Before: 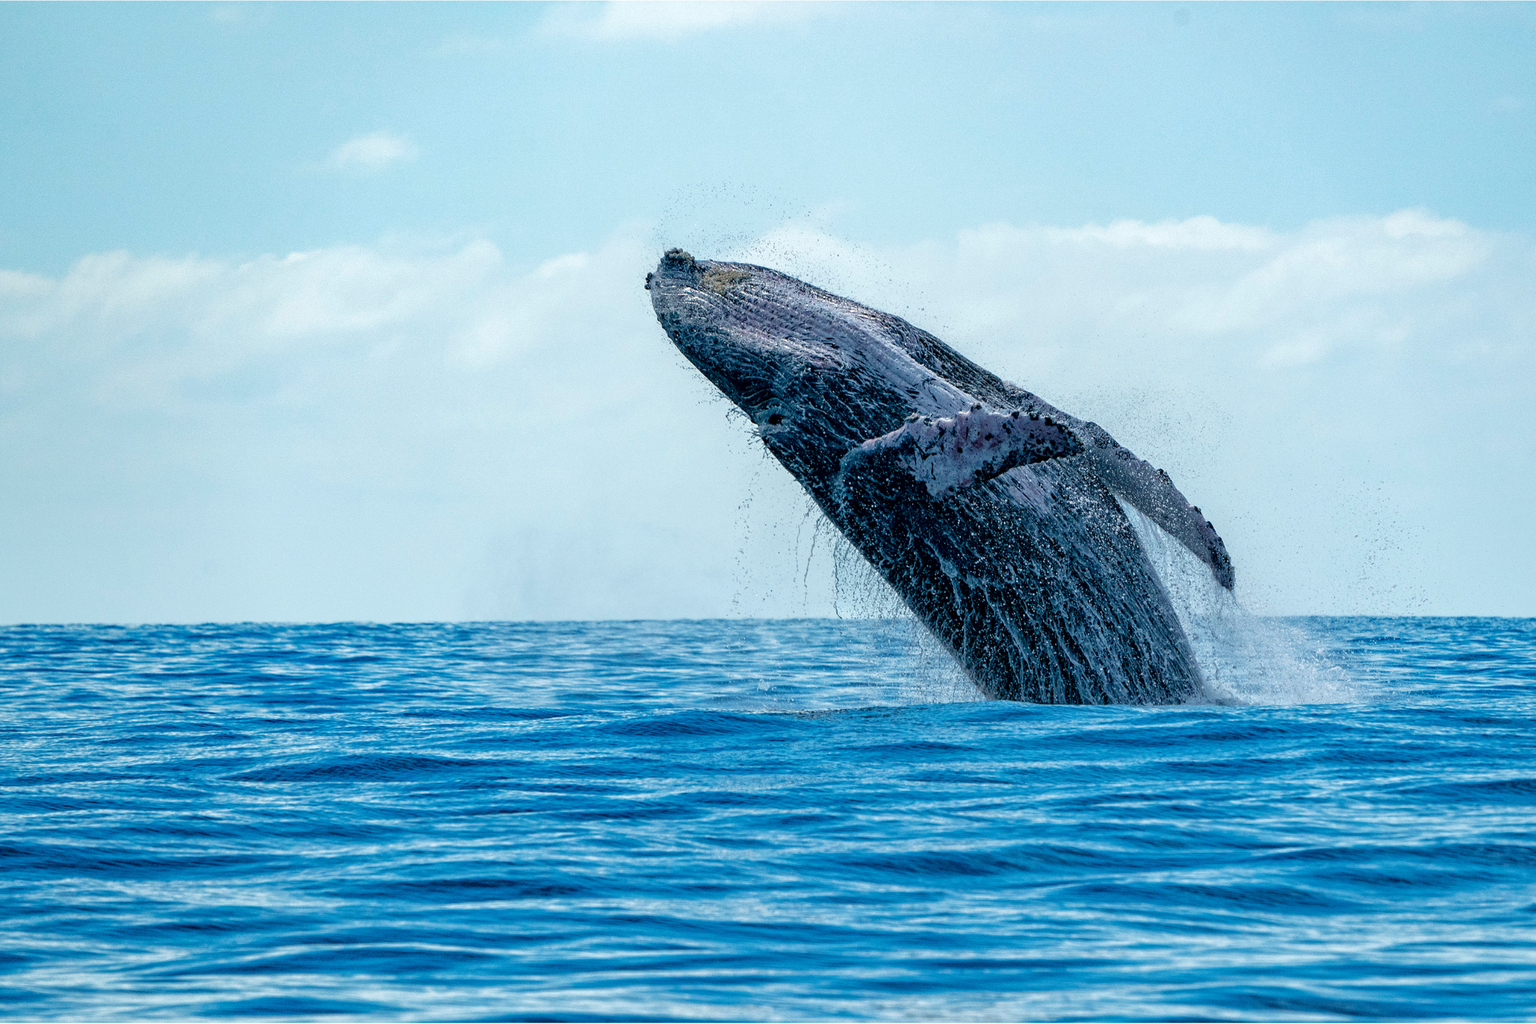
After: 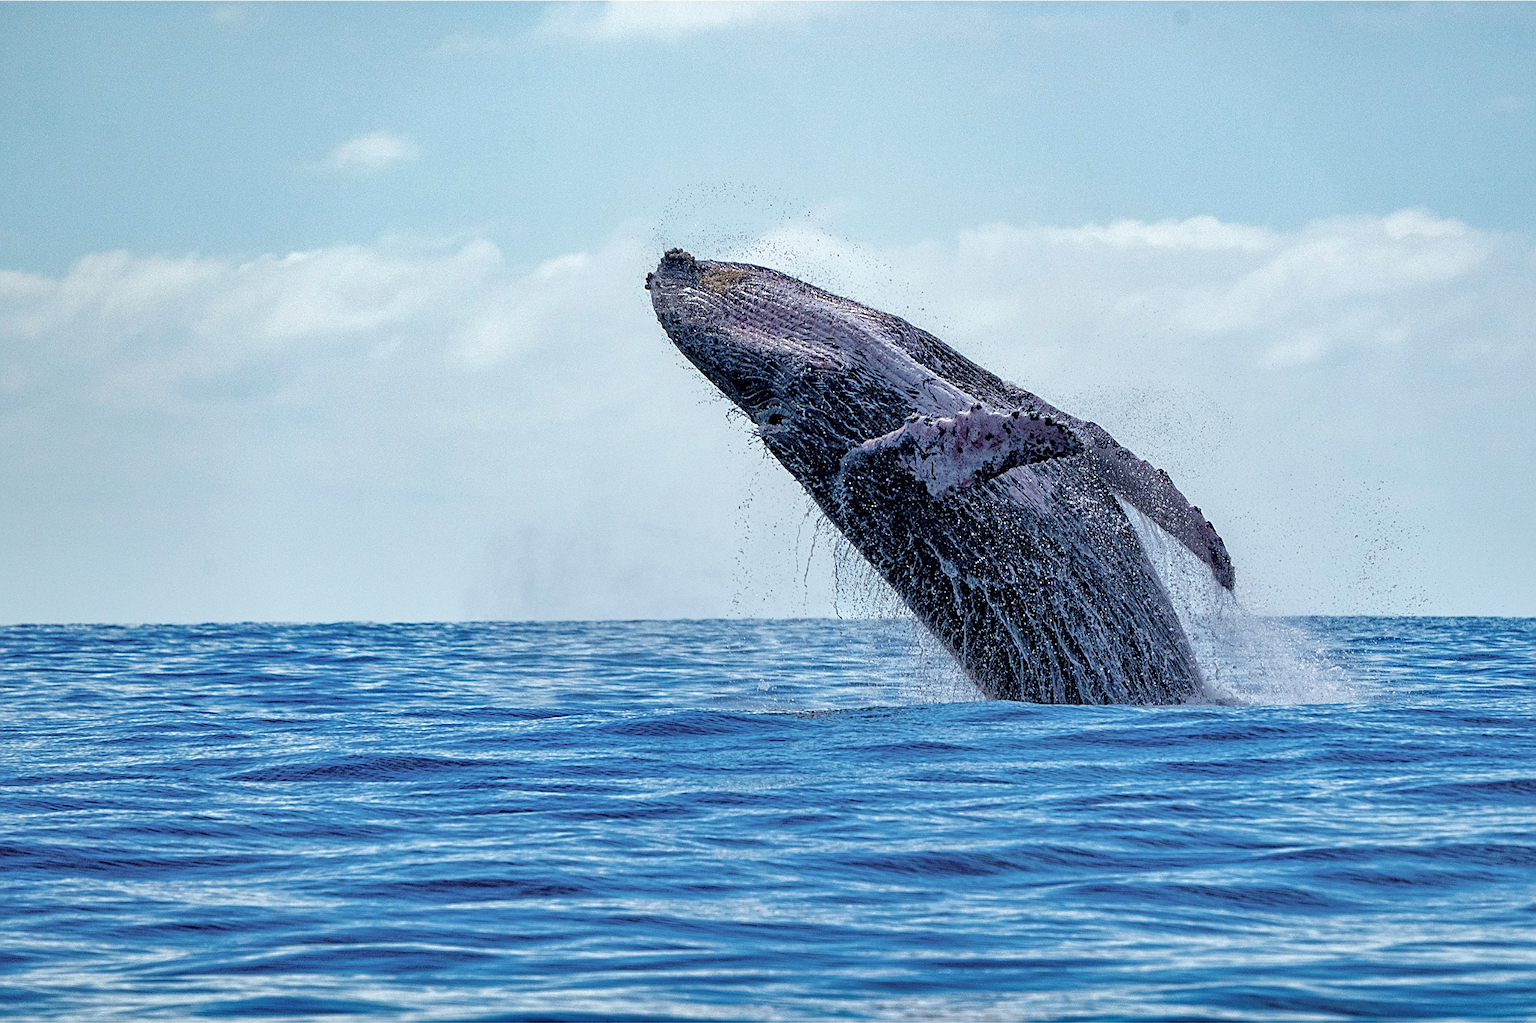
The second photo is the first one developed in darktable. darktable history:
rgb levels: mode RGB, independent channels, levels [[0, 0.474, 1], [0, 0.5, 1], [0, 0.5, 1]]
sharpen: amount 0.478
shadows and highlights: shadows 49, highlights -41, soften with gaussian
